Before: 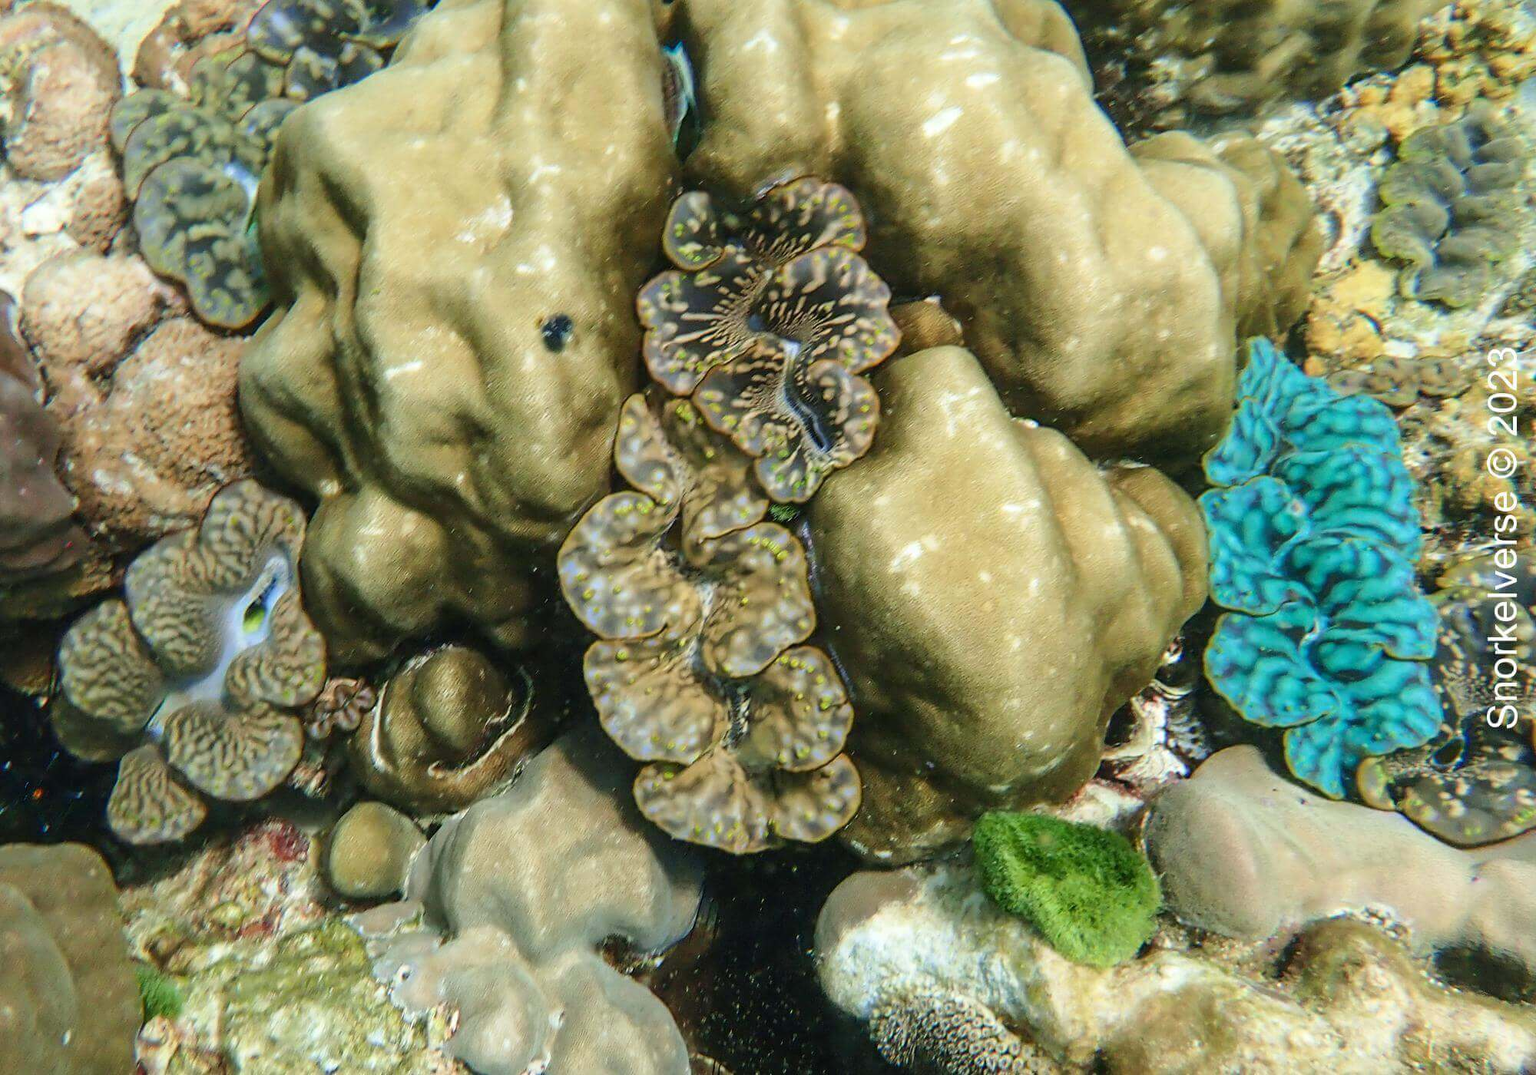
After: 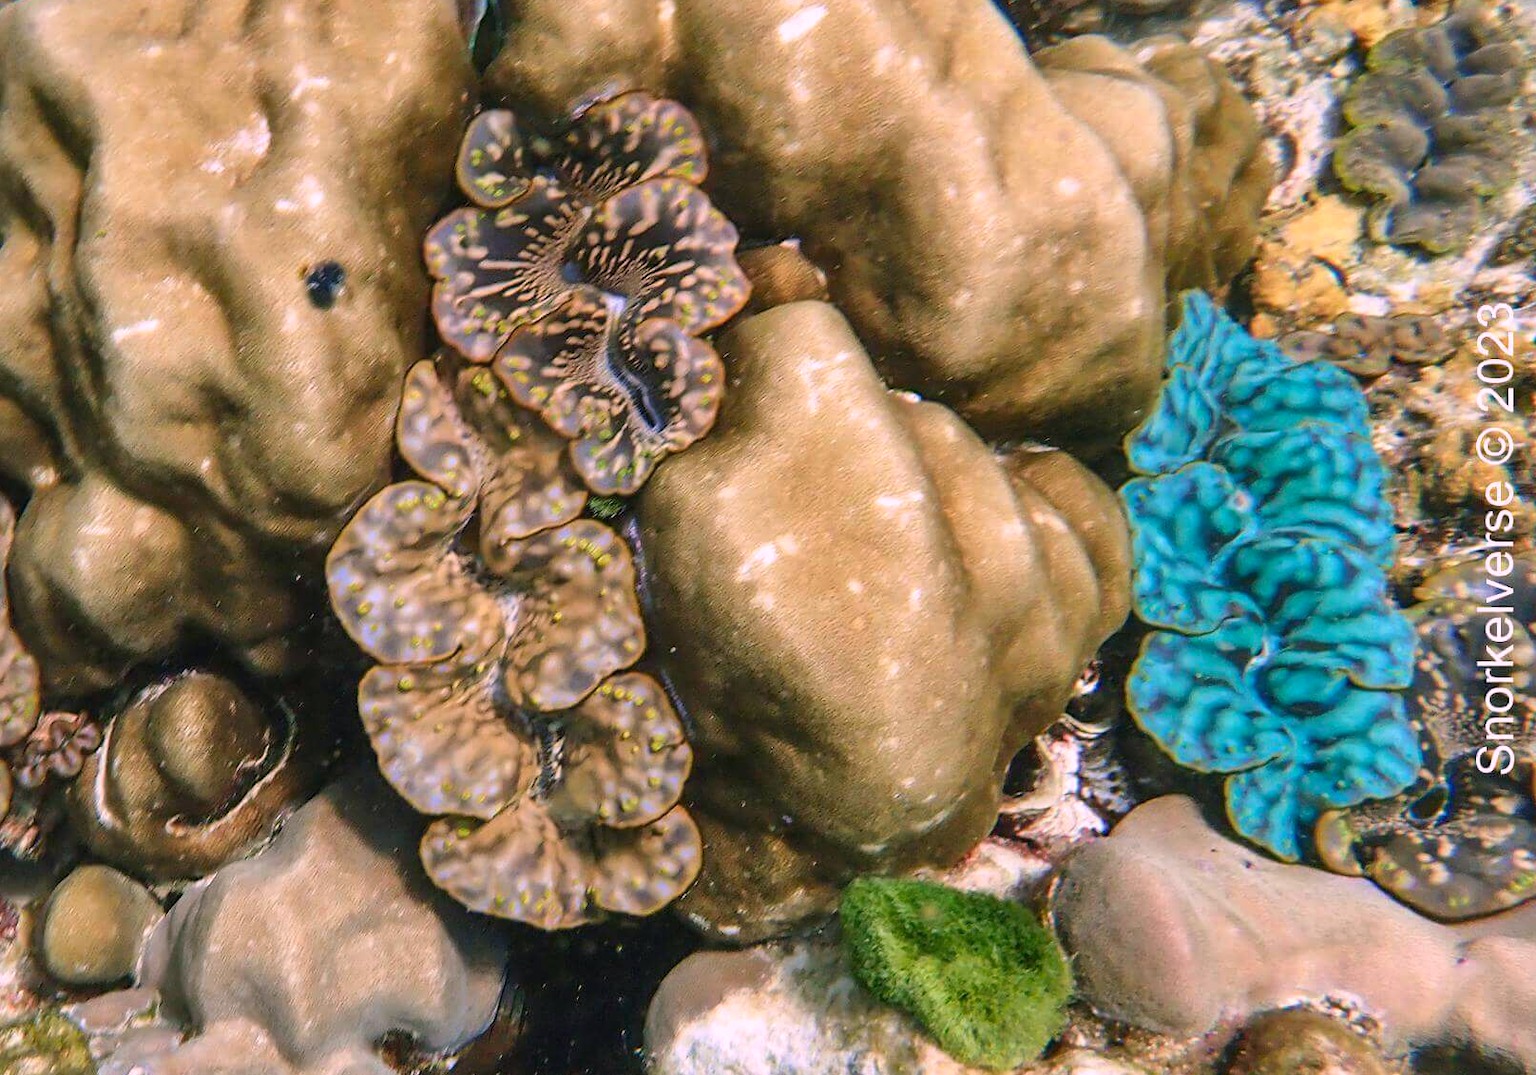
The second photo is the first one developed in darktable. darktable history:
crop: left 19.159%, top 9.58%, bottom 9.58%
white balance: red 1.188, blue 1.11
shadows and highlights: white point adjustment -3.64, highlights -63.34, highlights color adjustment 42%, soften with gaussian
